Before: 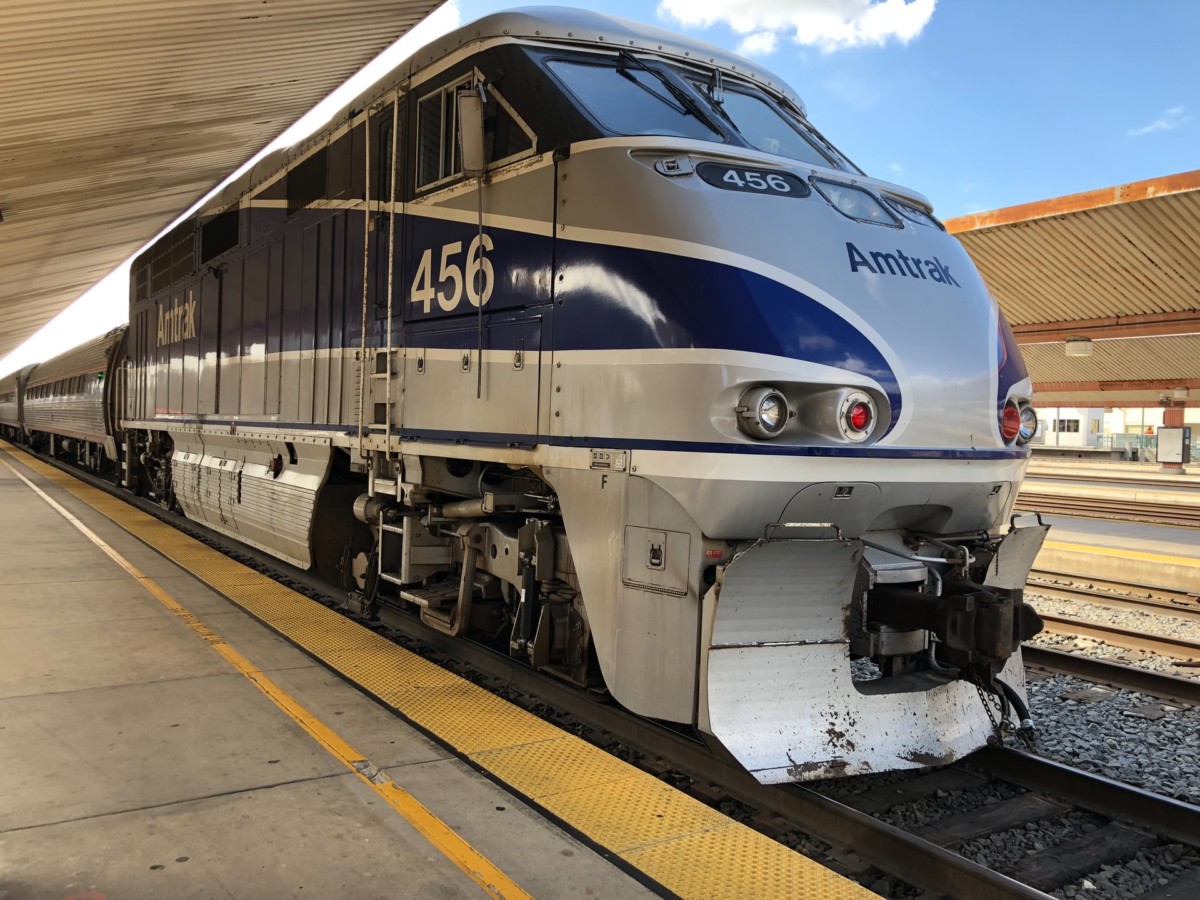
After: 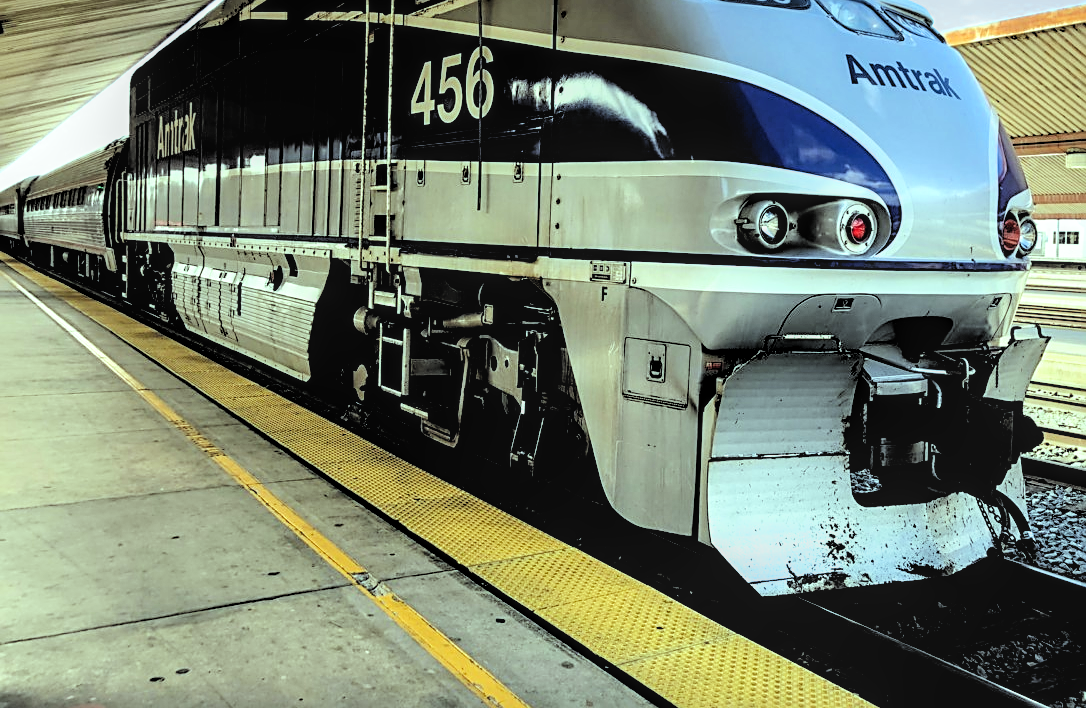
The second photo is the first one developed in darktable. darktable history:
local contrast: on, module defaults
crop: top 20.916%, right 9.437%, bottom 0.316%
filmic rgb: middle gray luminance 13.55%, black relative exposure -1.97 EV, white relative exposure 3.1 EV, threshold 6 EV, target black luminance 0%, hardness 1.79, latitude 59.23%, contrast 1.728, highlights saturation mix 5%, shadows ↔ highlights balance -37.52%, add noise in highlights 0, color science v3 (2019), use custom middle-gray values true, iterations of high-quality reconstruction 0, contrast in highlights soft, enable highlight reconstruction true
color balance: mode lift, gamma, gain (sRGB), lift [0.997, 0.979, 1.021, 1.011], gamma [1, 1.084, 0.916, 0.998], gain [1, 0.87, 1.13, 1.101], contrast 4.55%, contrast fulcrum 38.24%, output saturation 104.09%
exposure: compensate highlight preservation false
sharpen: on, module defaults
